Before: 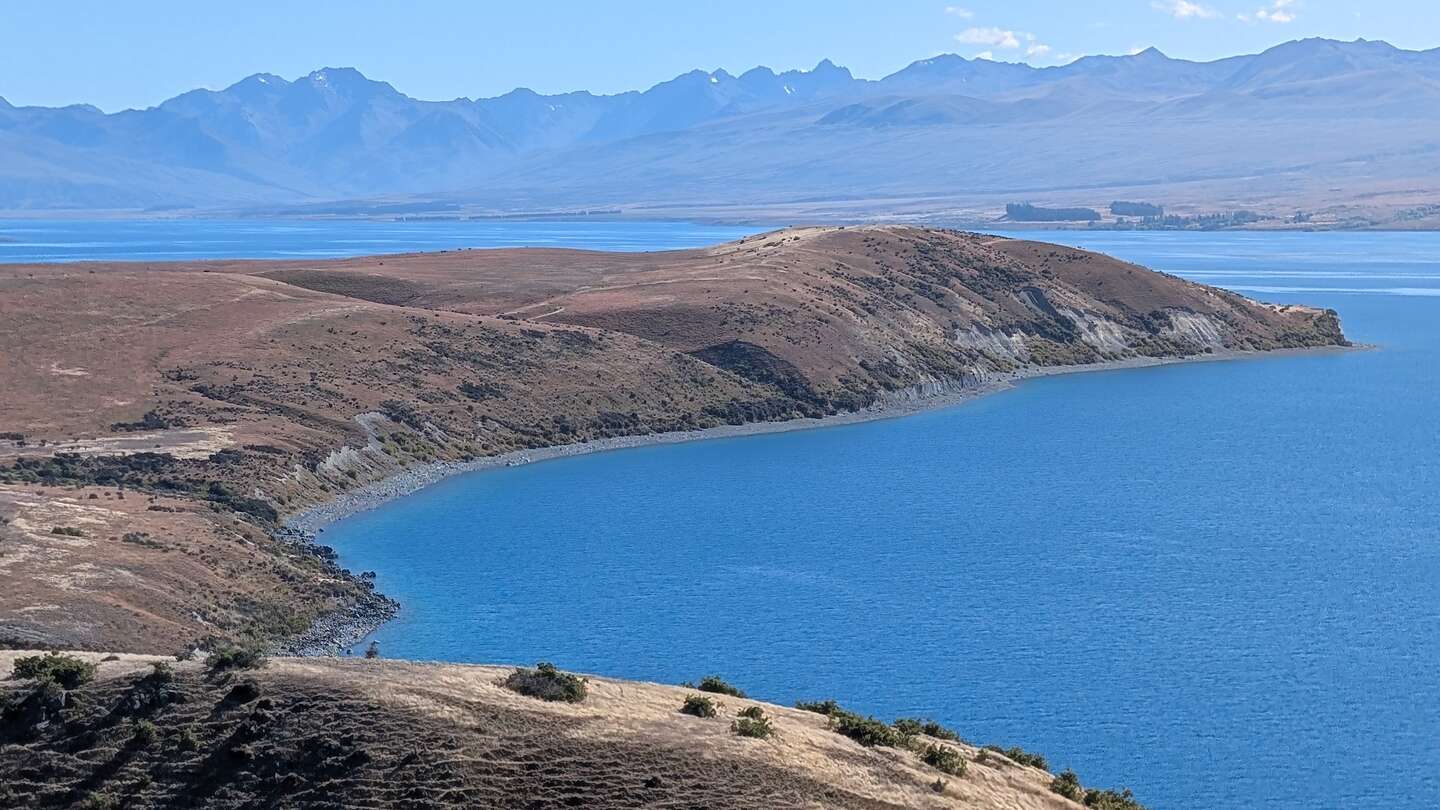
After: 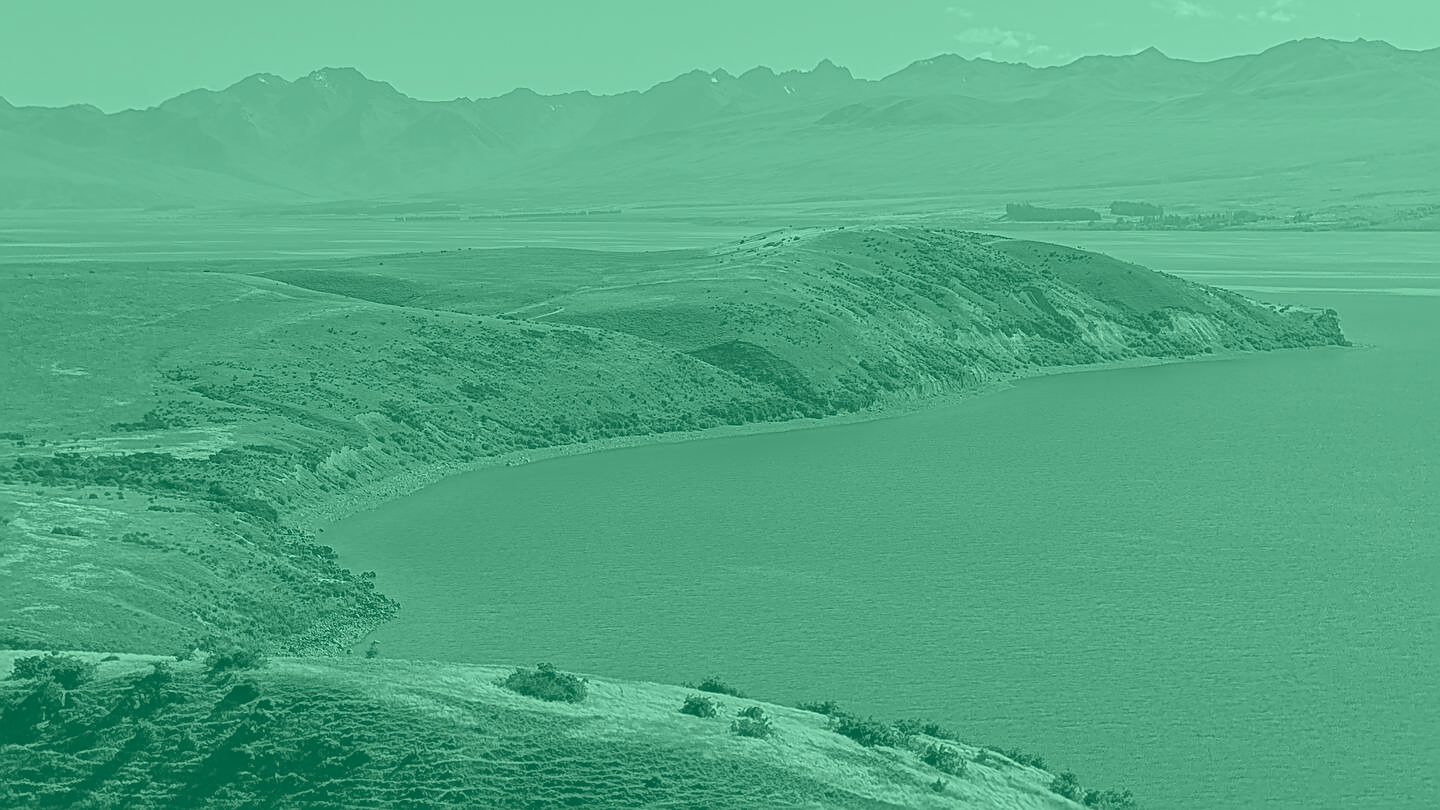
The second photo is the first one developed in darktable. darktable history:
color balance rgb: linear chroma grading › global chroma 9.31%, global vibrance 41.49%
sharpen: on, module defaults
colorize: hue 147.6°, saturation 65%, lightness 21.64%
